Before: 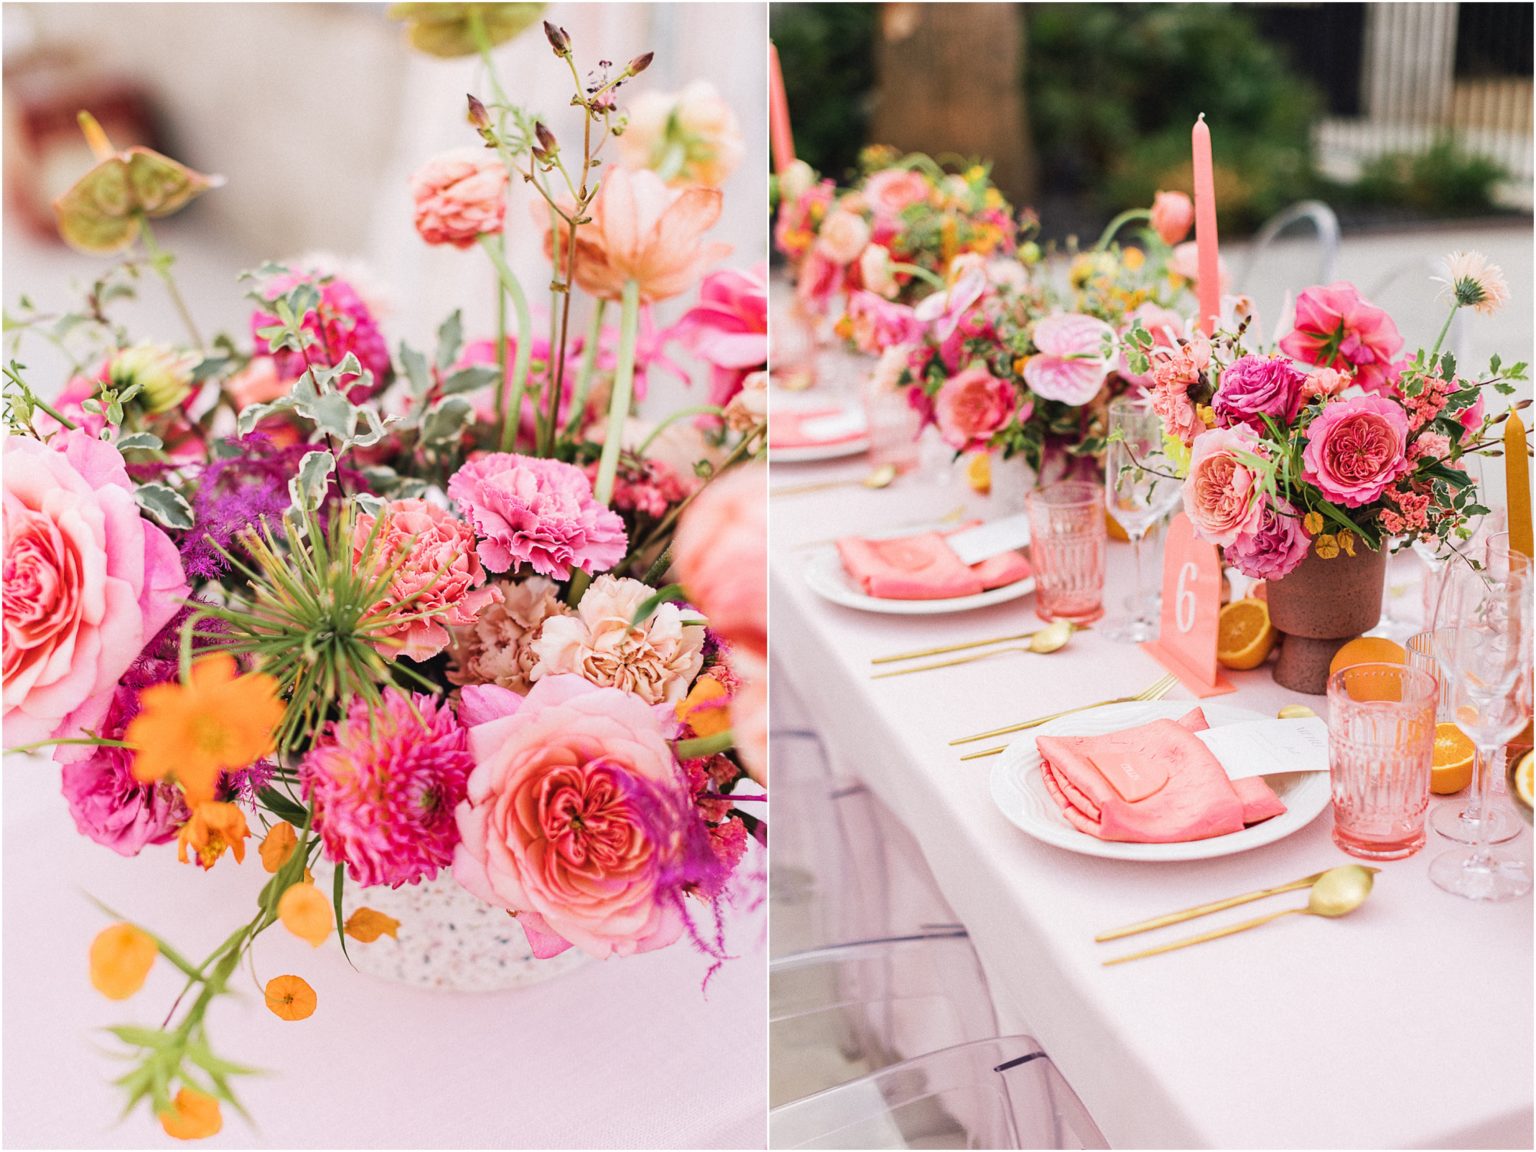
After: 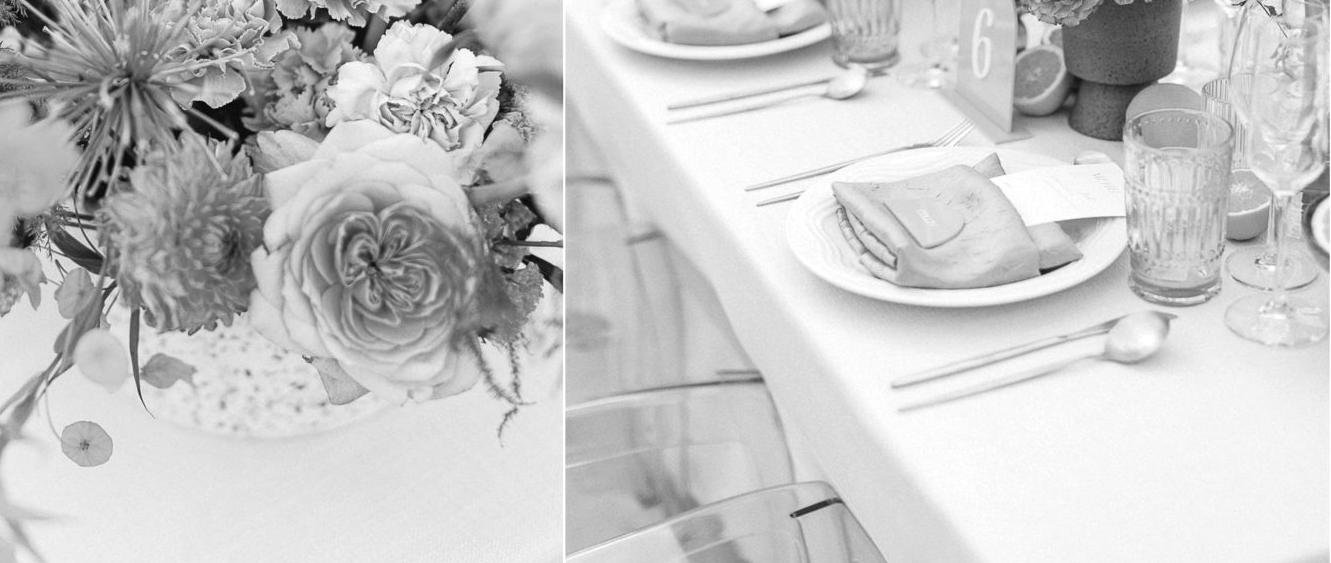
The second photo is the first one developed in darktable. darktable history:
monochrome: on, module defaults
exposure: exposure 0.178 EV, compensate exposure bias true, compensate highlight preservation false
crop and rotate: left 13.306%, top 48.129%, bottom 2.928%
